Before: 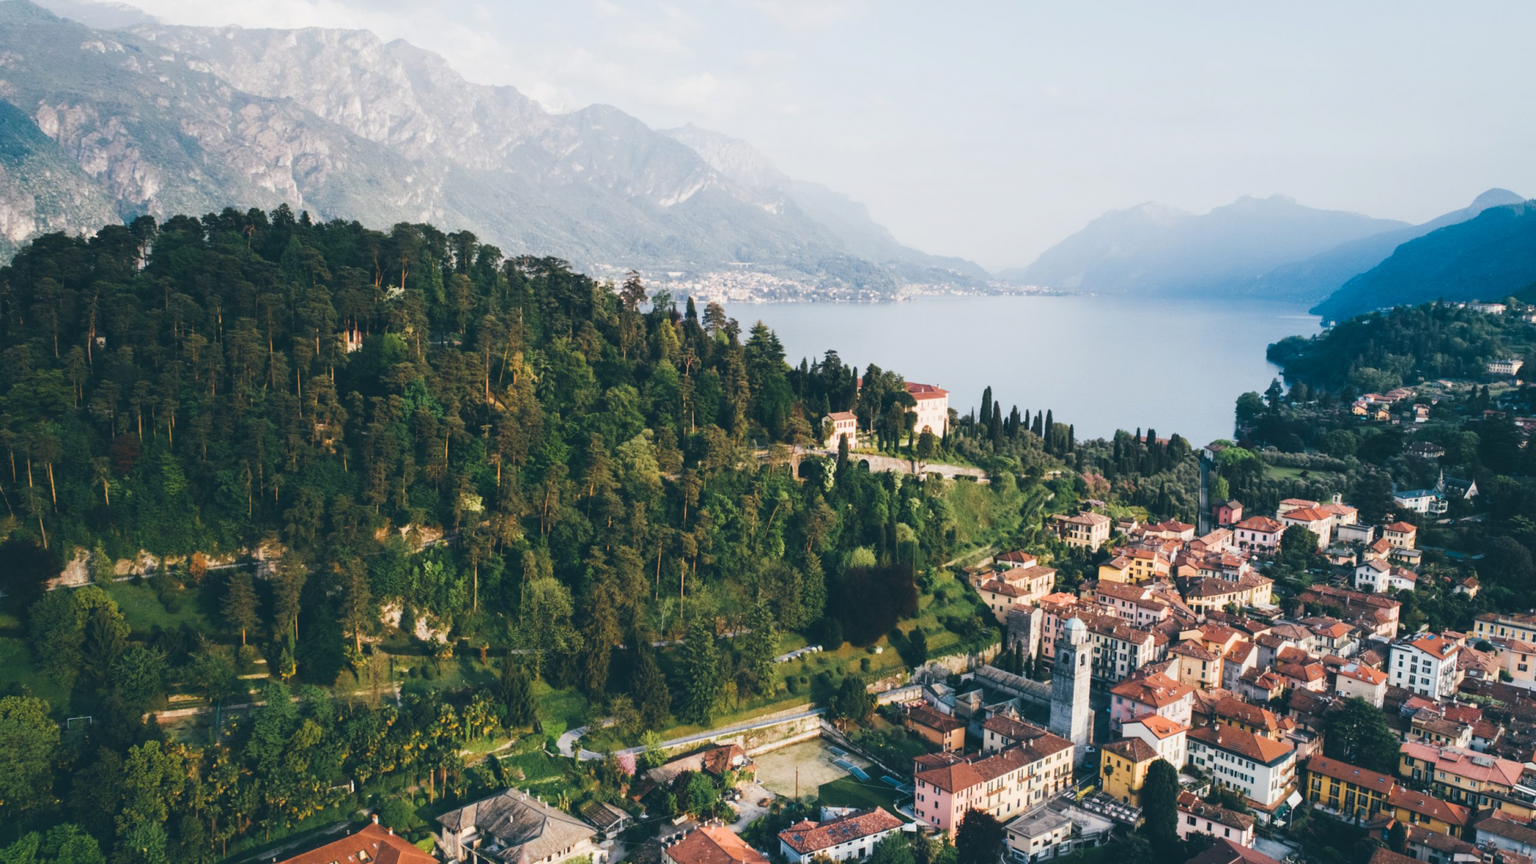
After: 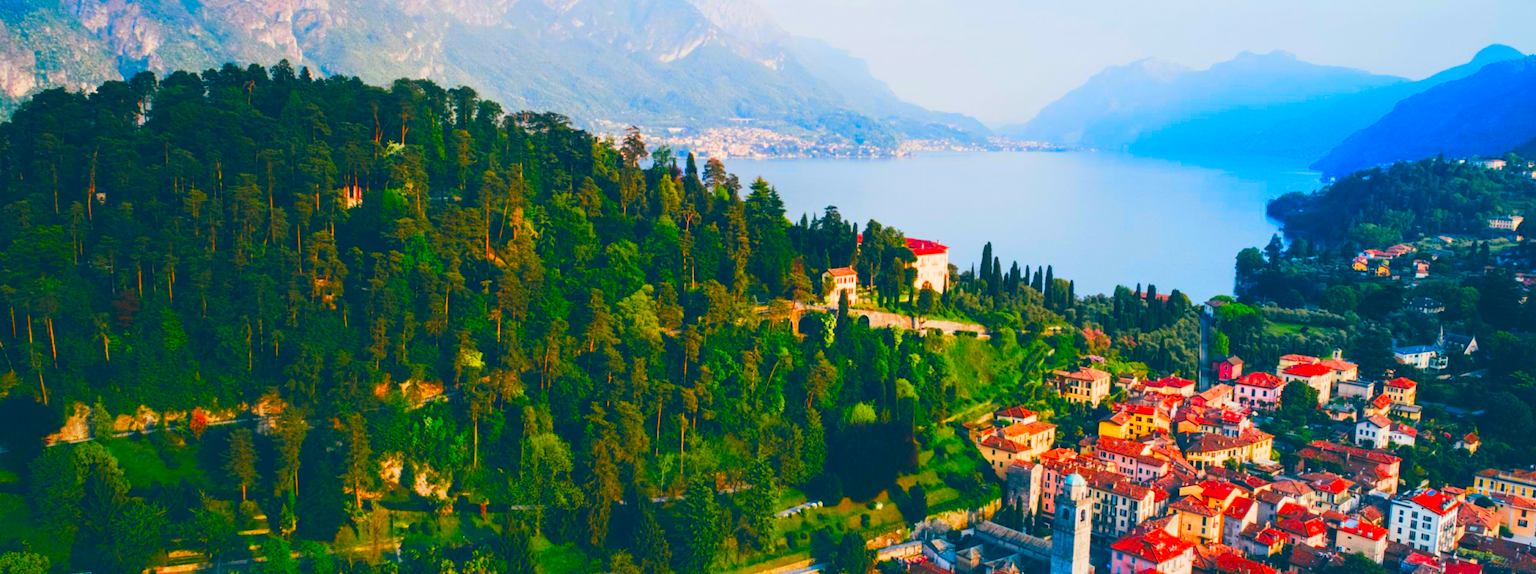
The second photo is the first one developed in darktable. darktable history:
color correction: saturation 3
crop: top 16.727%, bottom 16.727%
